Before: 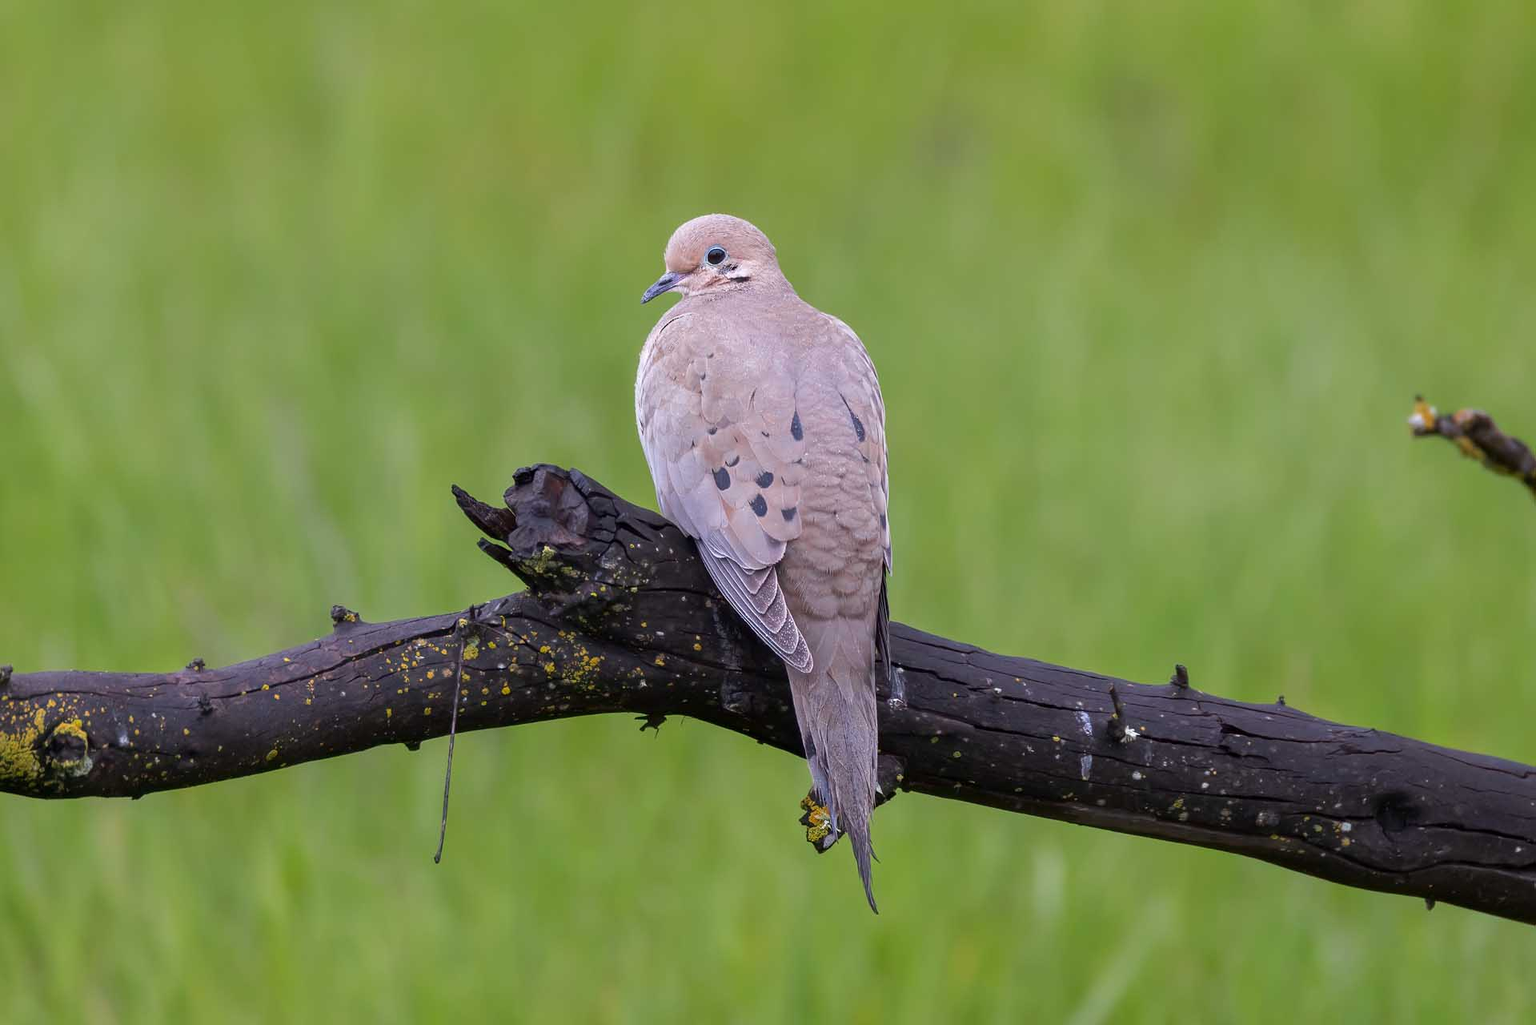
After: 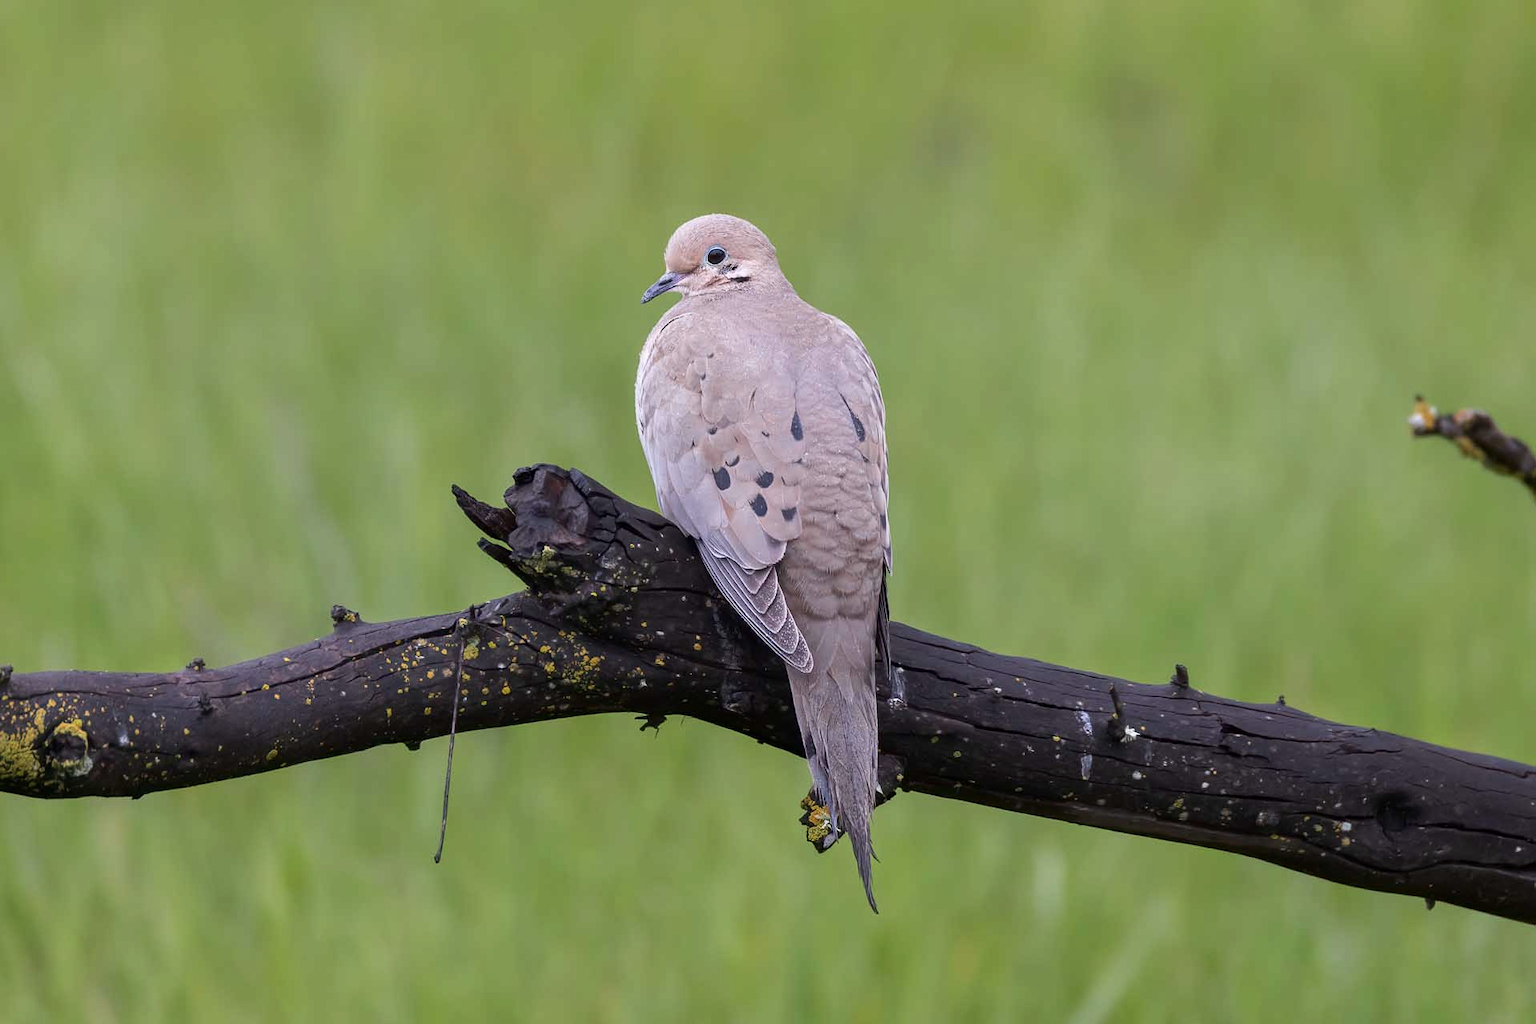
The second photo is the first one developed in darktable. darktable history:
contrast brightness saturation: contrast 0.107, saturation -0.155
